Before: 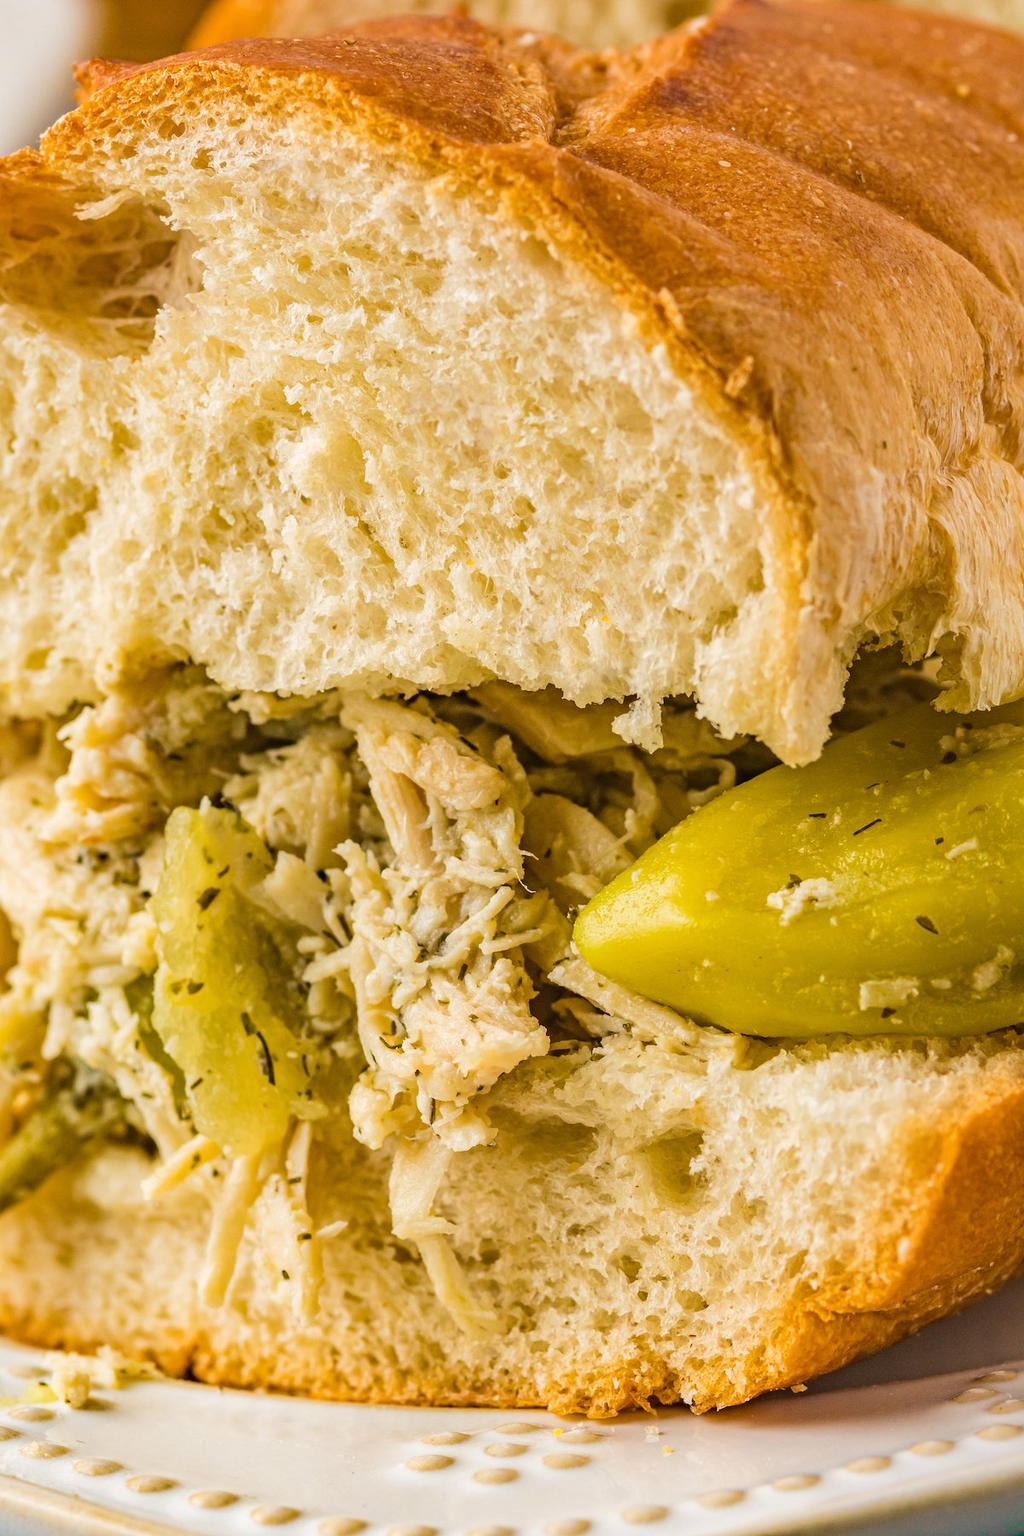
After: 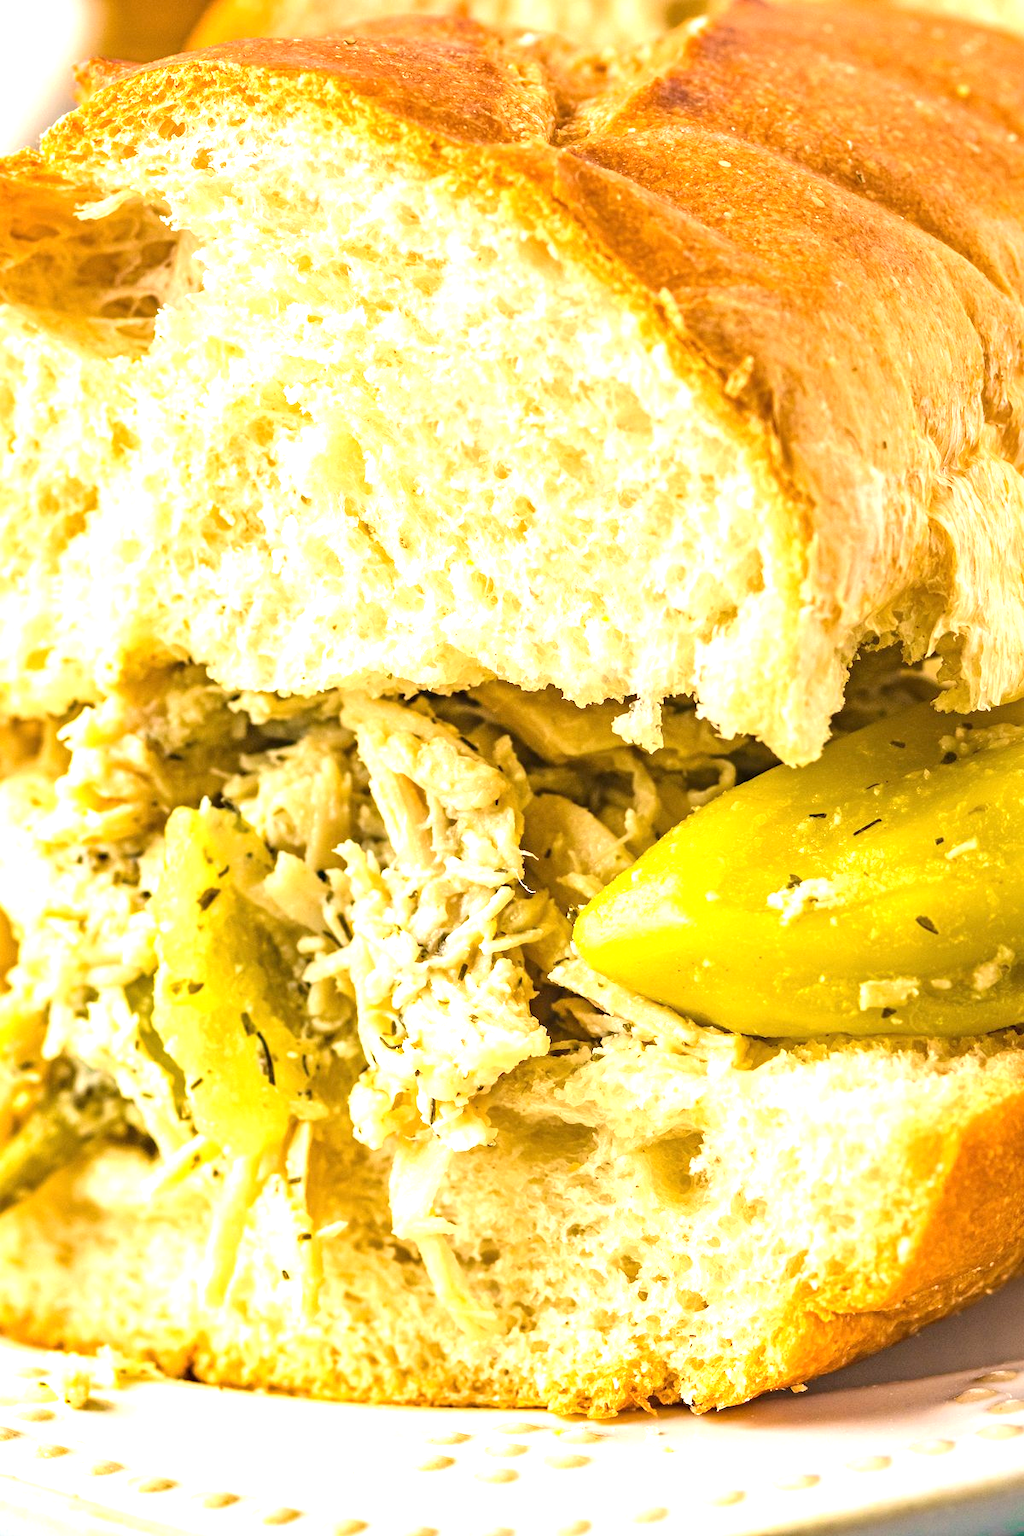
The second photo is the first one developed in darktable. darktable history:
exposure: exposure 1.093 EV, compensate highlight preservation false
